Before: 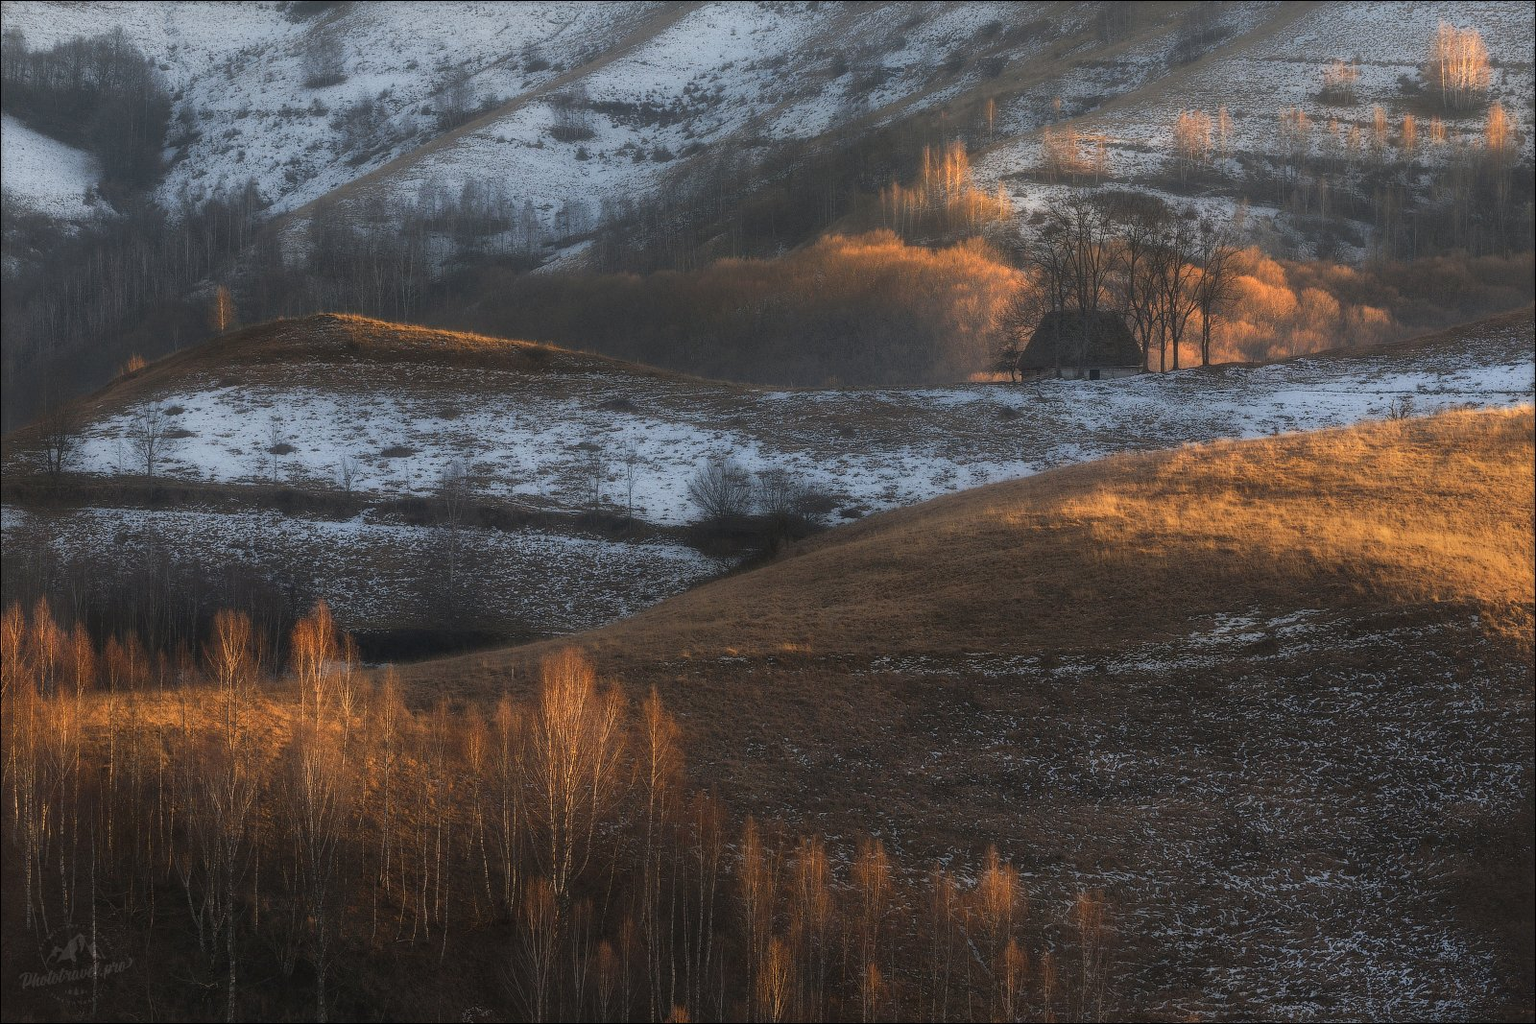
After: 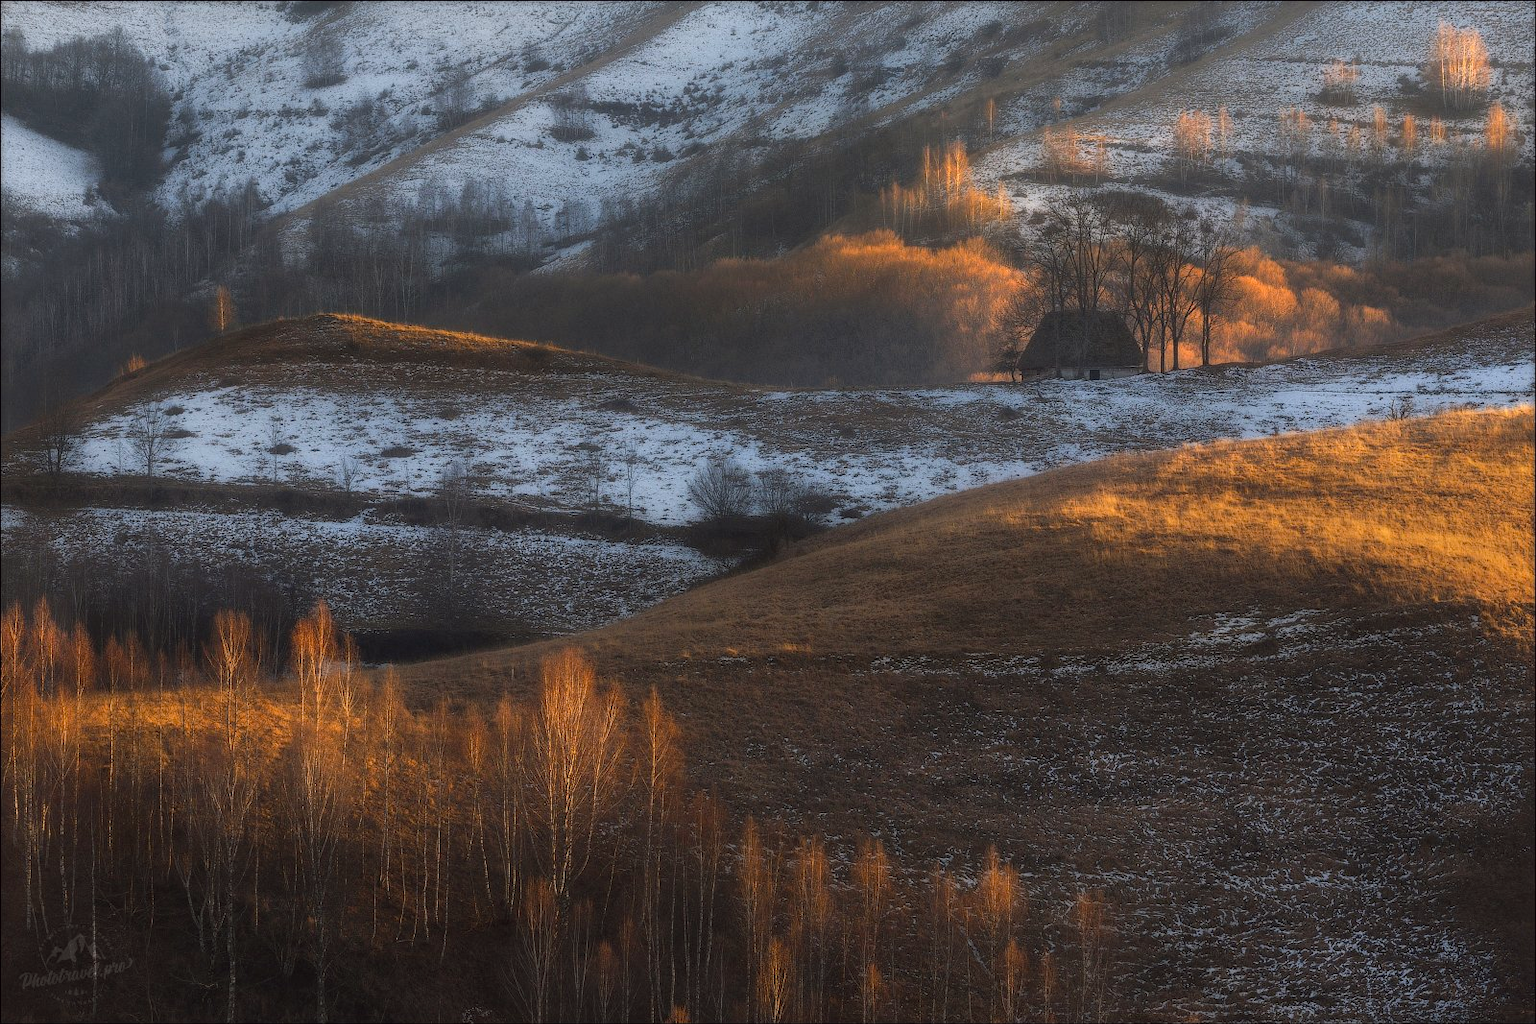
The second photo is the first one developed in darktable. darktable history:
color balance: lift [1, 1, 0.999, 1.001], gamma [1, 1.003, 1.005, 0.995], gain [1, 0.992, 0.988, 1.012], contrast 5%, output saturation 110%
